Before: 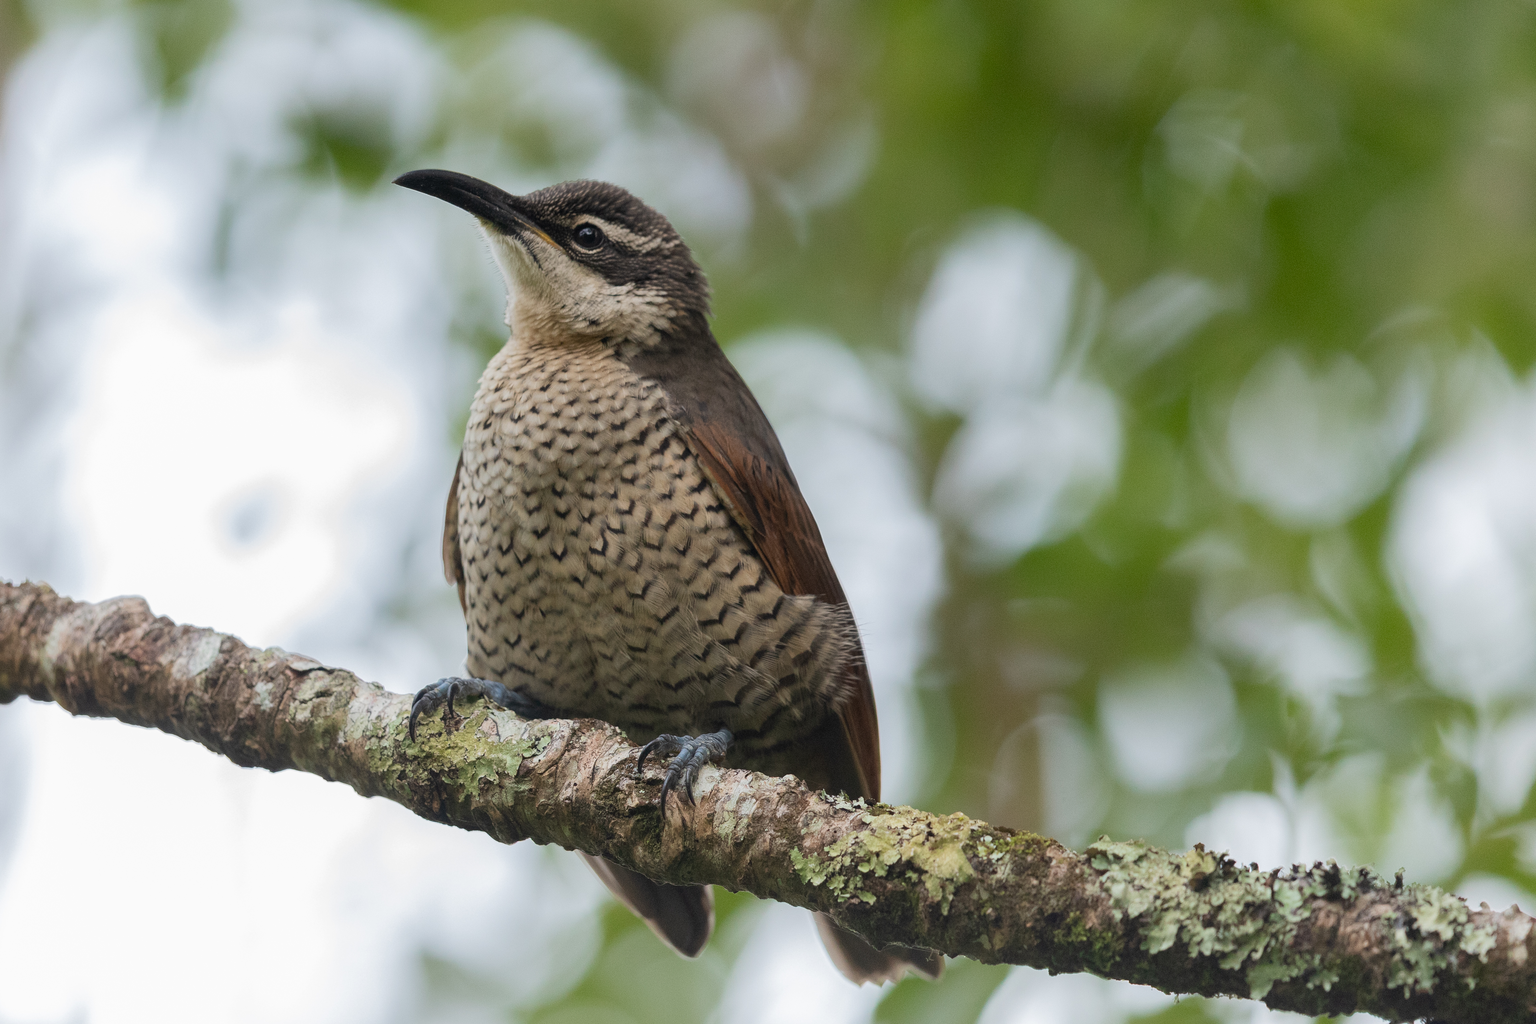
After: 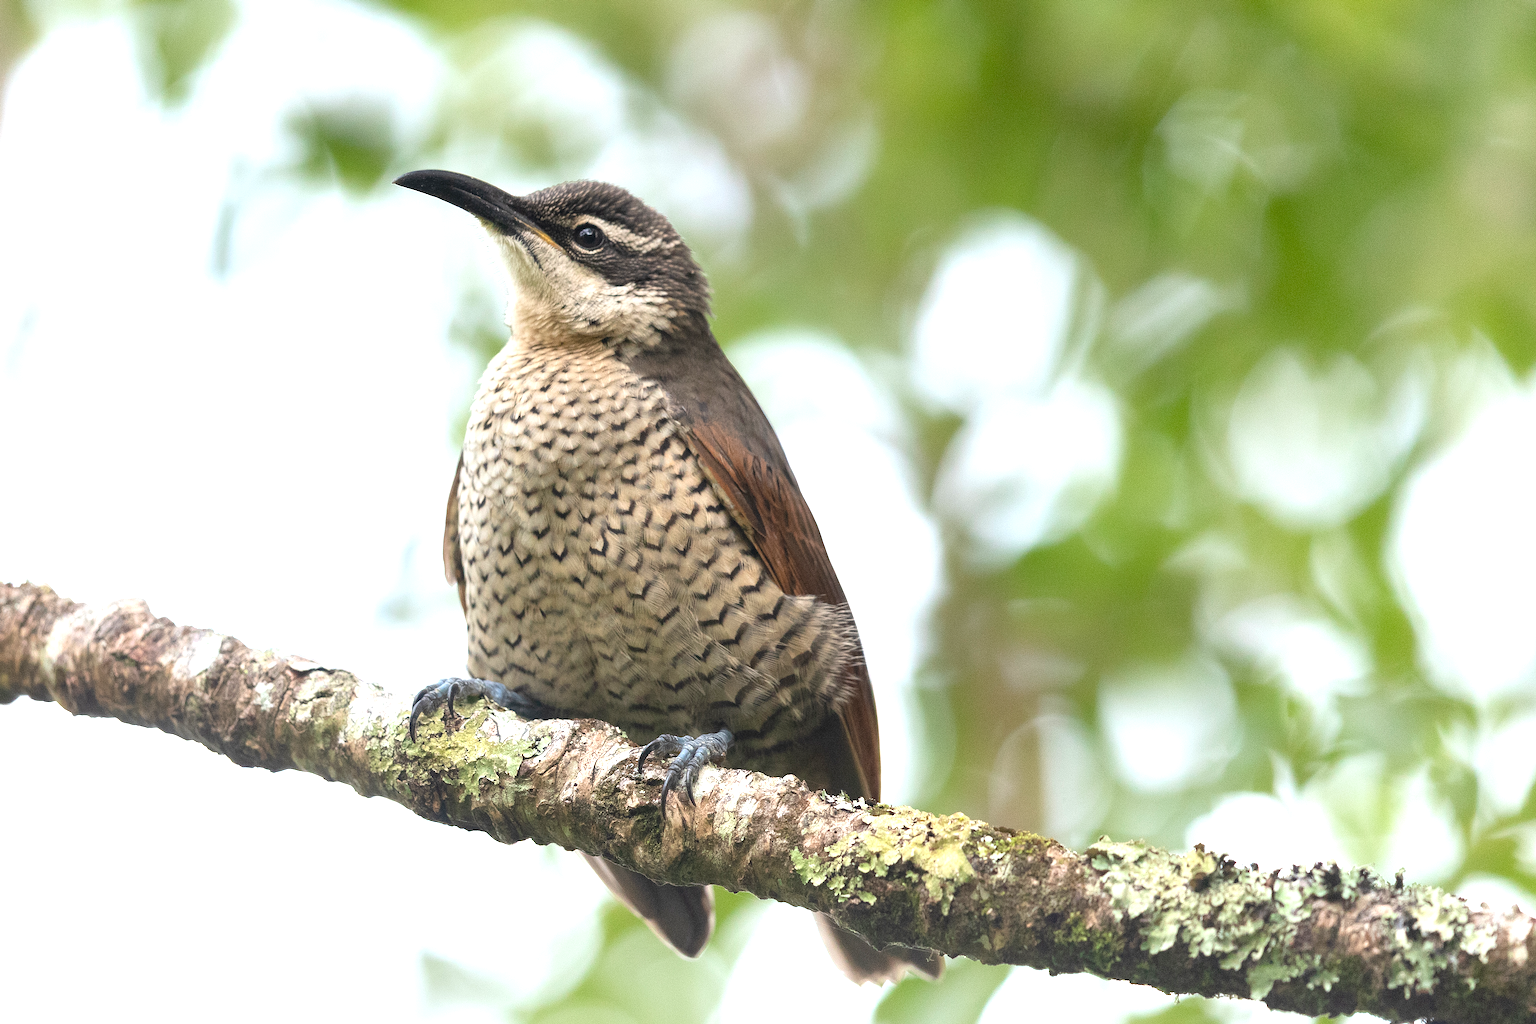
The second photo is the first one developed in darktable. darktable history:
exposure: exposure 1.163 EV, compensate exposure bias true, compensate highlight preservation false
sharpen: radius 1.3, amount 0.3, threshold 0.149
